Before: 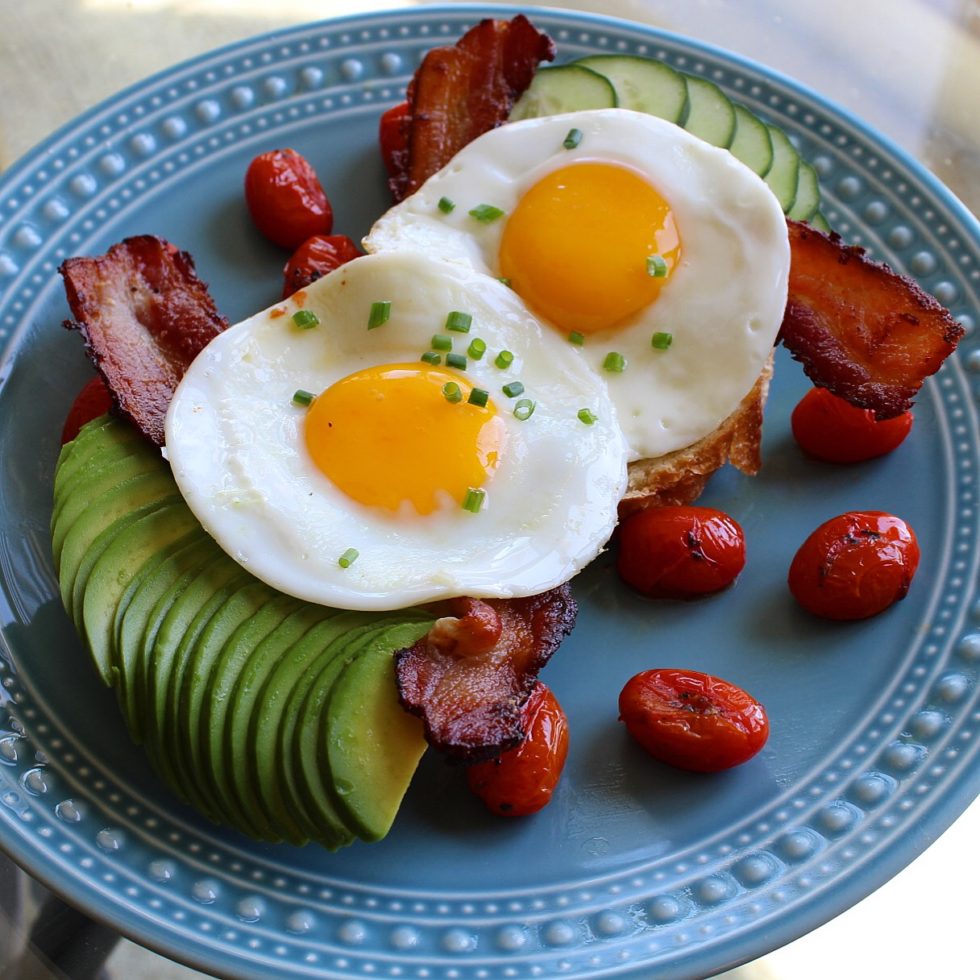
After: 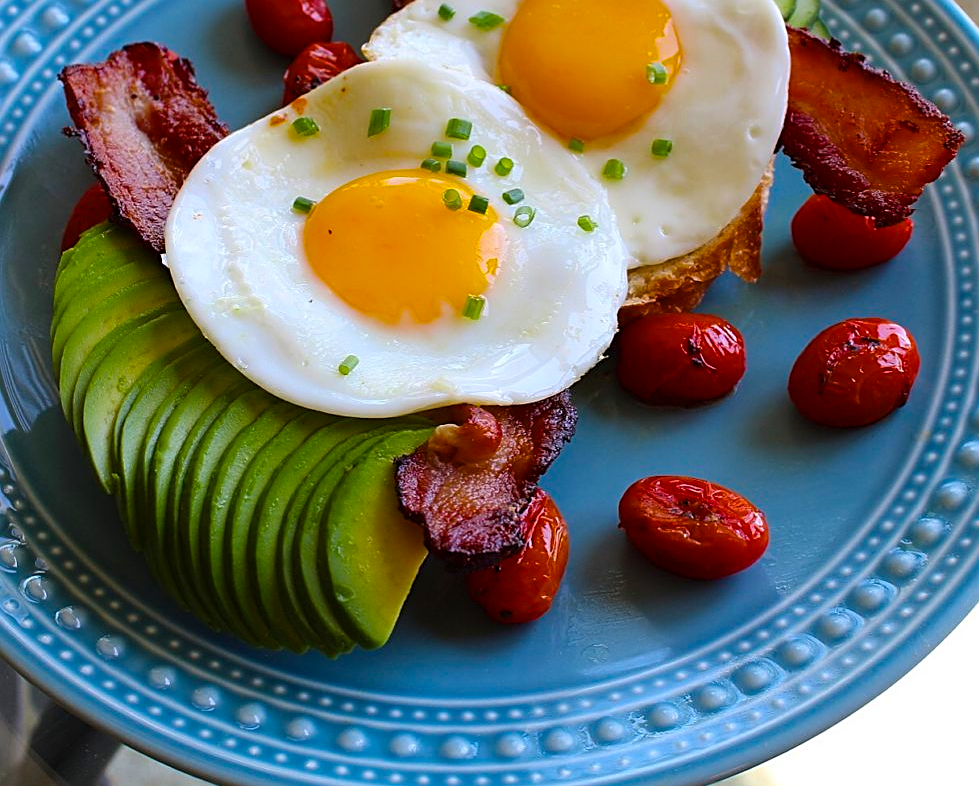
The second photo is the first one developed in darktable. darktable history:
sharpen: on, module defaults
color balance rgb: power › hue 330.26°, perceptual saturation grading › global saturation 30.762%, global vibrance 19.276%
crop and rotate: top 19.77%
